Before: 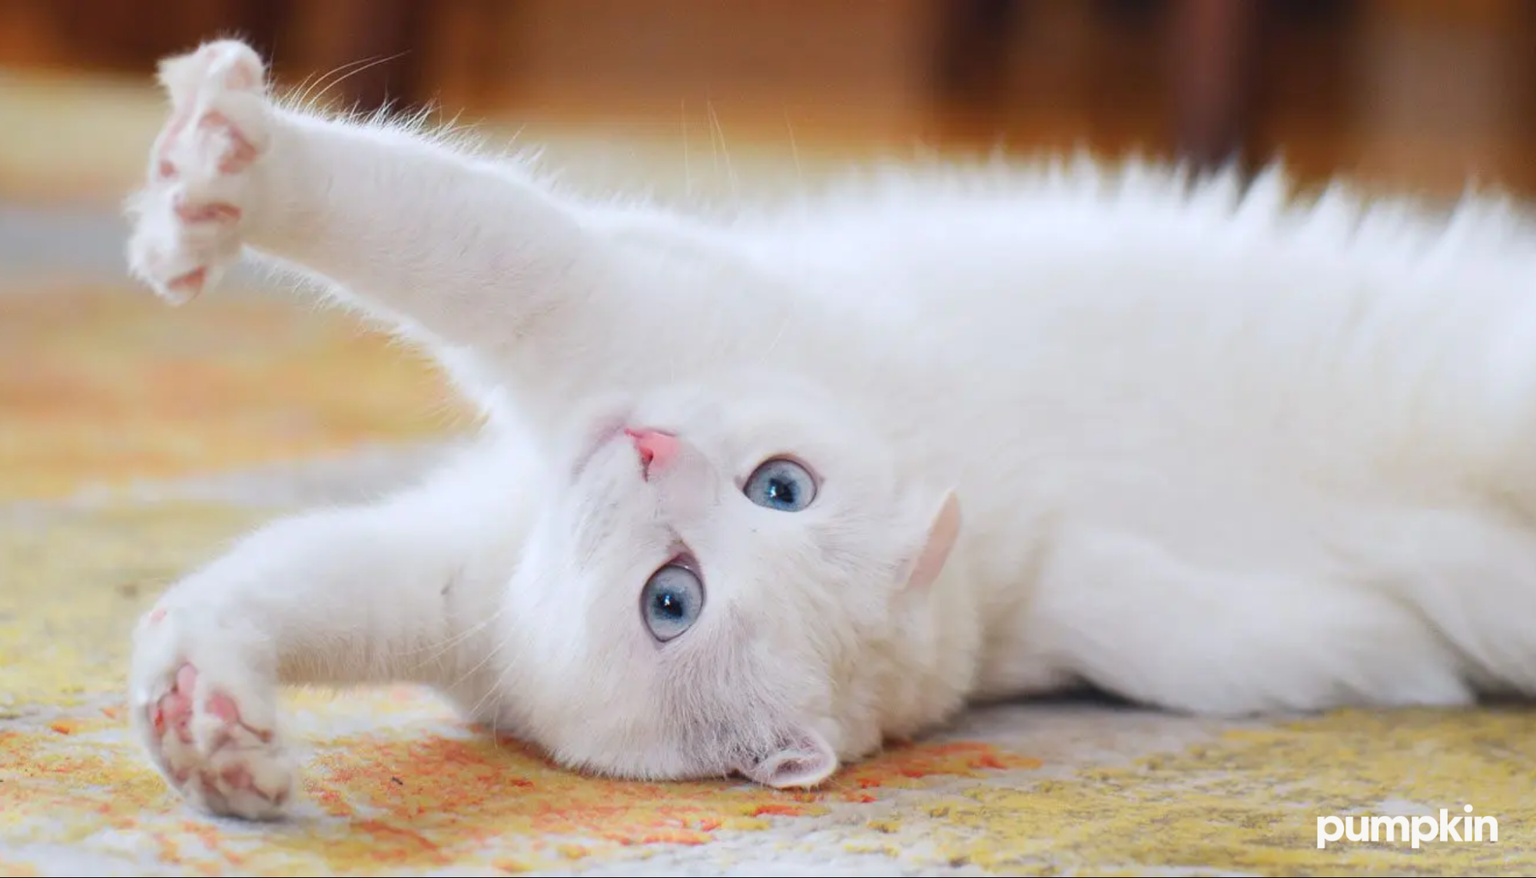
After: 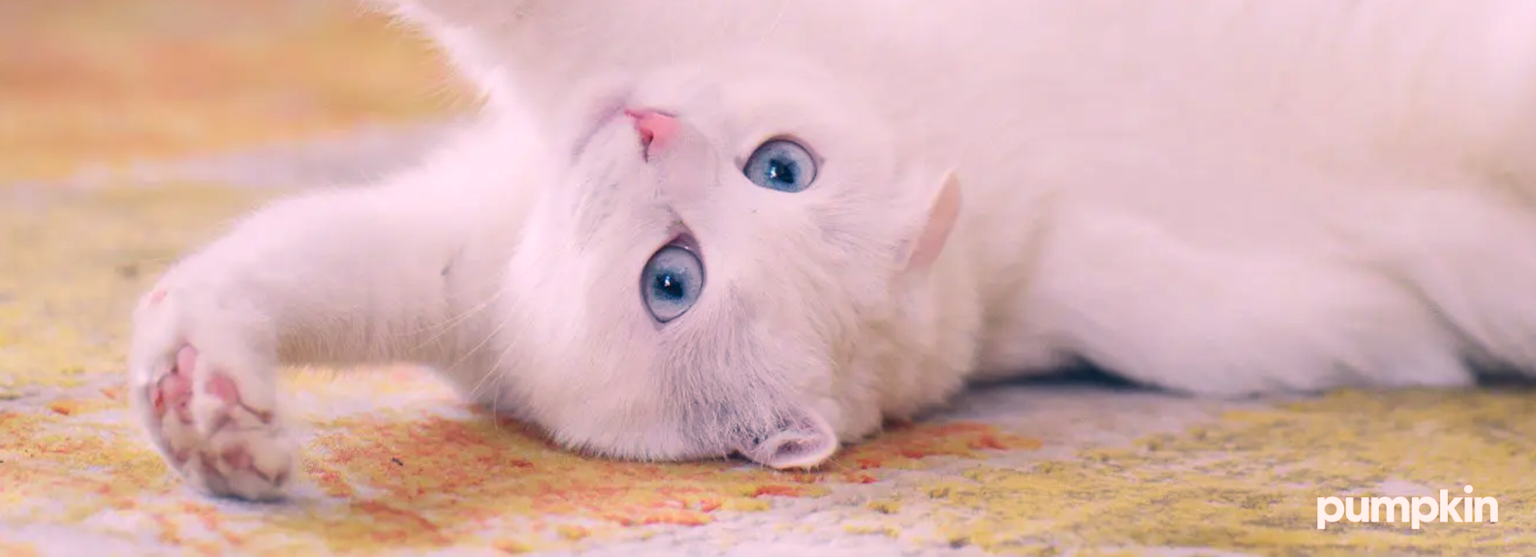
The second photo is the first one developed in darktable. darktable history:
color correction: highlights a* 14.46, highlights b* 5.85, shadows a* -5.53, shadows b* -15.24, saturation 0.85
velvia: on, module defaults
crop and rotate: top 36.435%
